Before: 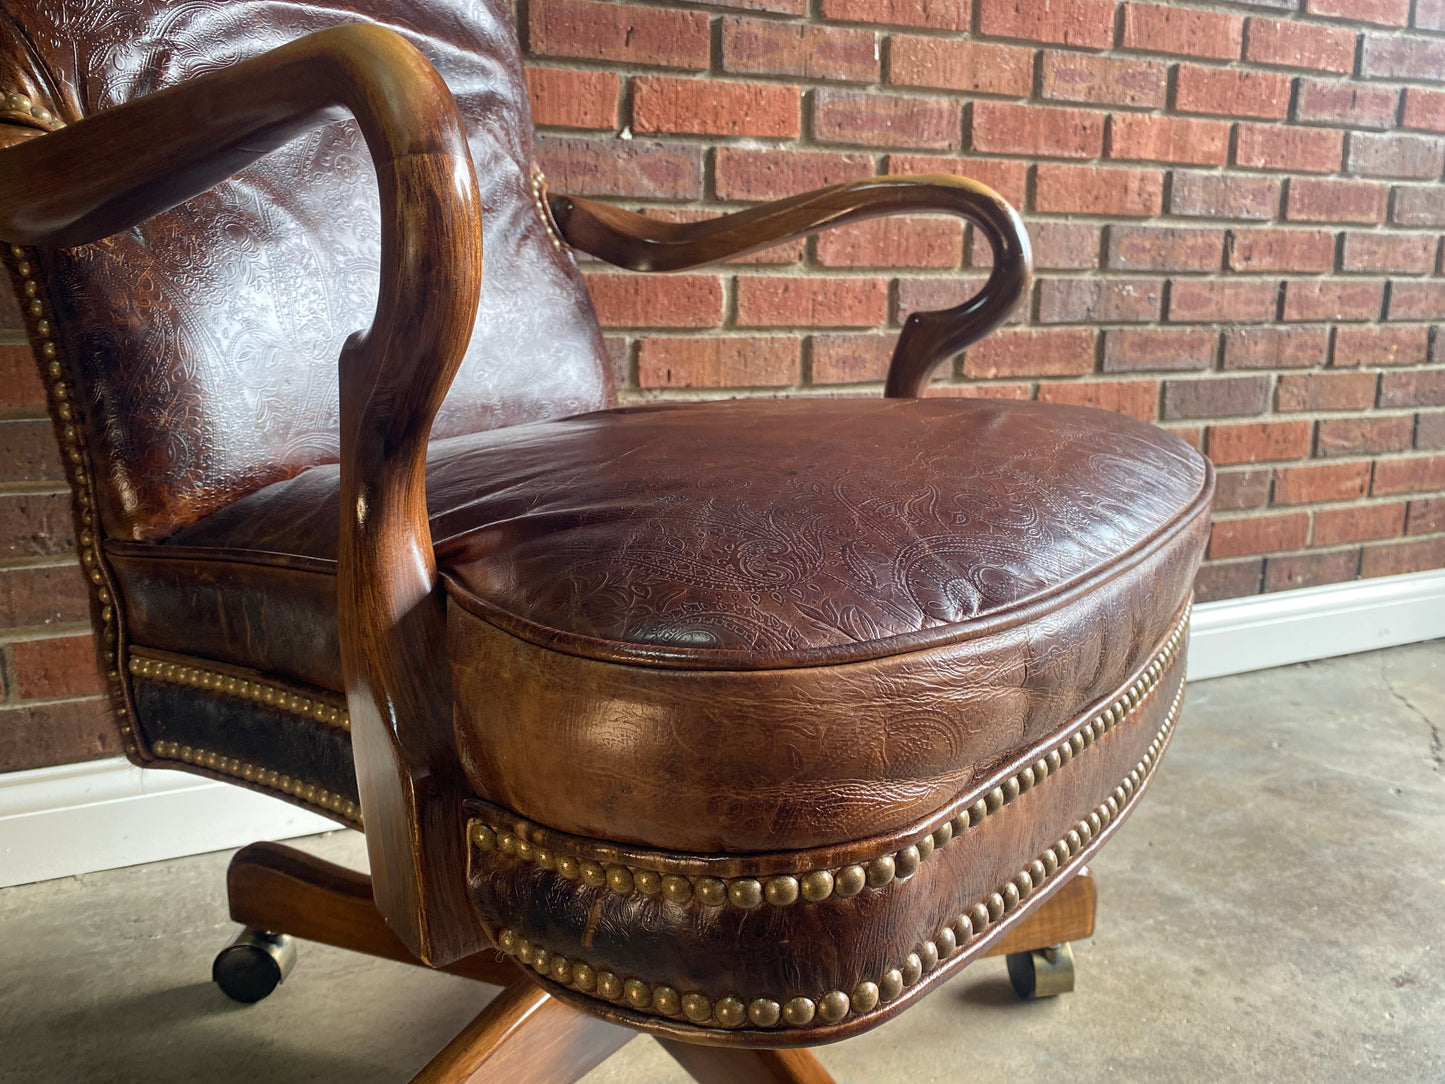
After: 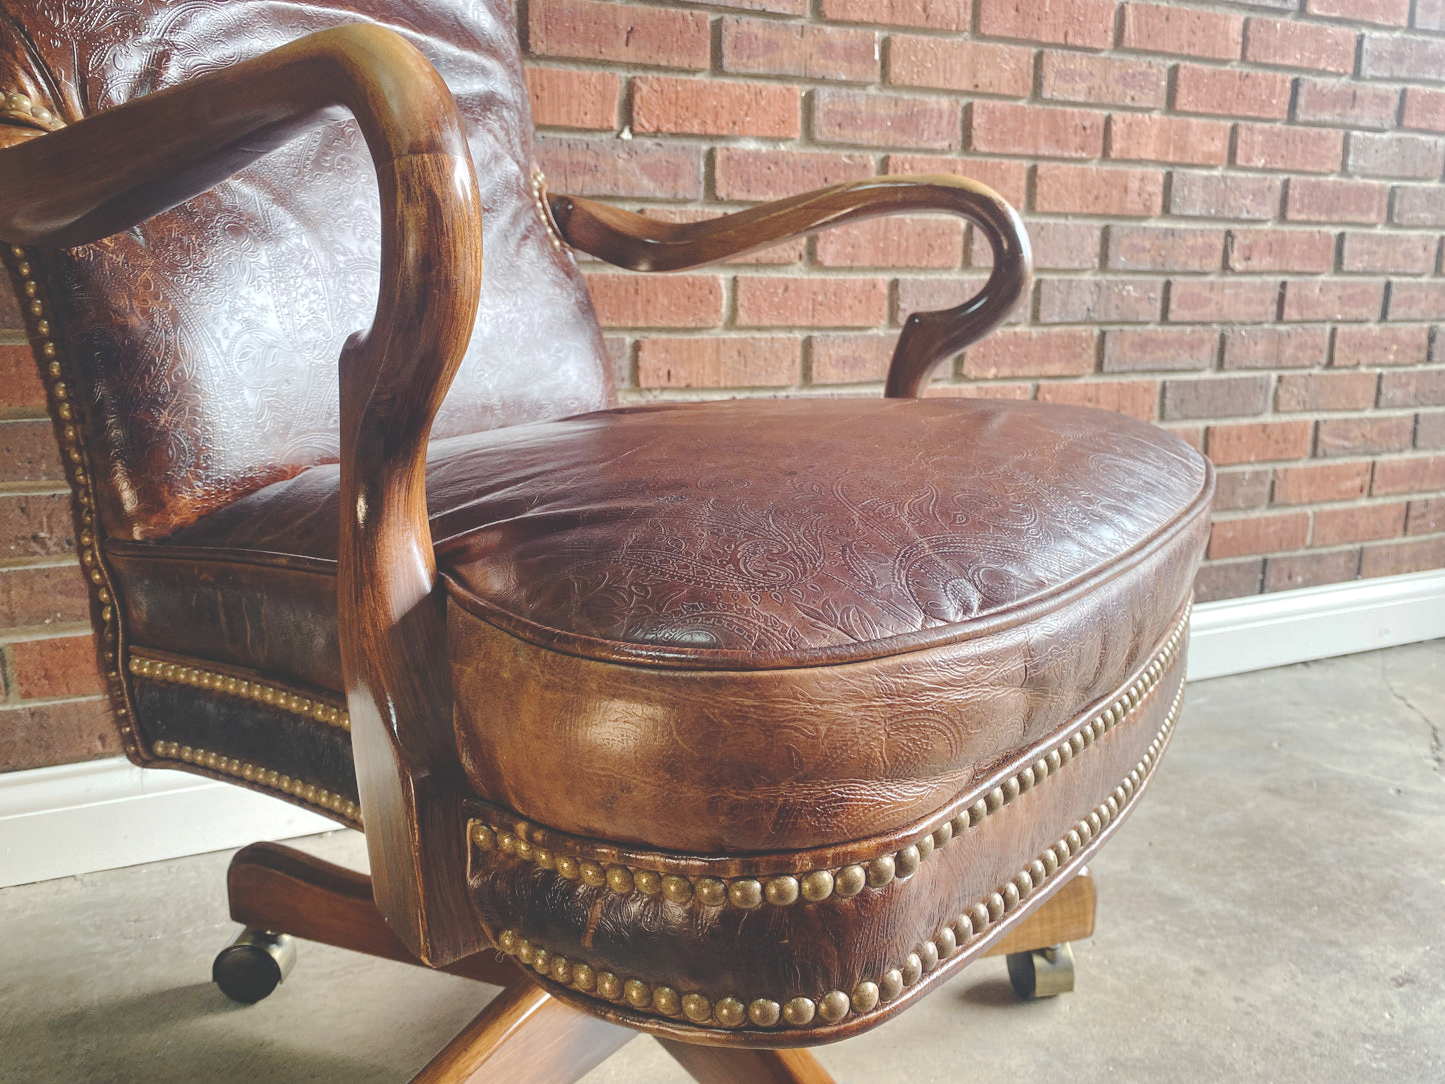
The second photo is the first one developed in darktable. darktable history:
tone curve: curves: ch0 [(0, 0) (0.003, 0.057) (0.011, 0.061) (0.025, 0.065) (0.044, 0.075) (0.069, 0.082) (0.1, 0.09) (0.136, 0.102) (0.177, 0.145) (0.224, 0.195) (0.277, 0.27) (0.335, 0.374) (0.399, 0.486) (0.468, 0.578) (0.543, 0.652) (0.623, 0.717) (0.709, 0.778) (0.801, 0.837) (0.898, 0.909) (1, 1)], preserve colors none
exposure: black level correction -0.041, exposure 0.064 EV, compensate highlight preservation false
shadows and highlights: shadows 32, highlights -32, soften with gaussian
